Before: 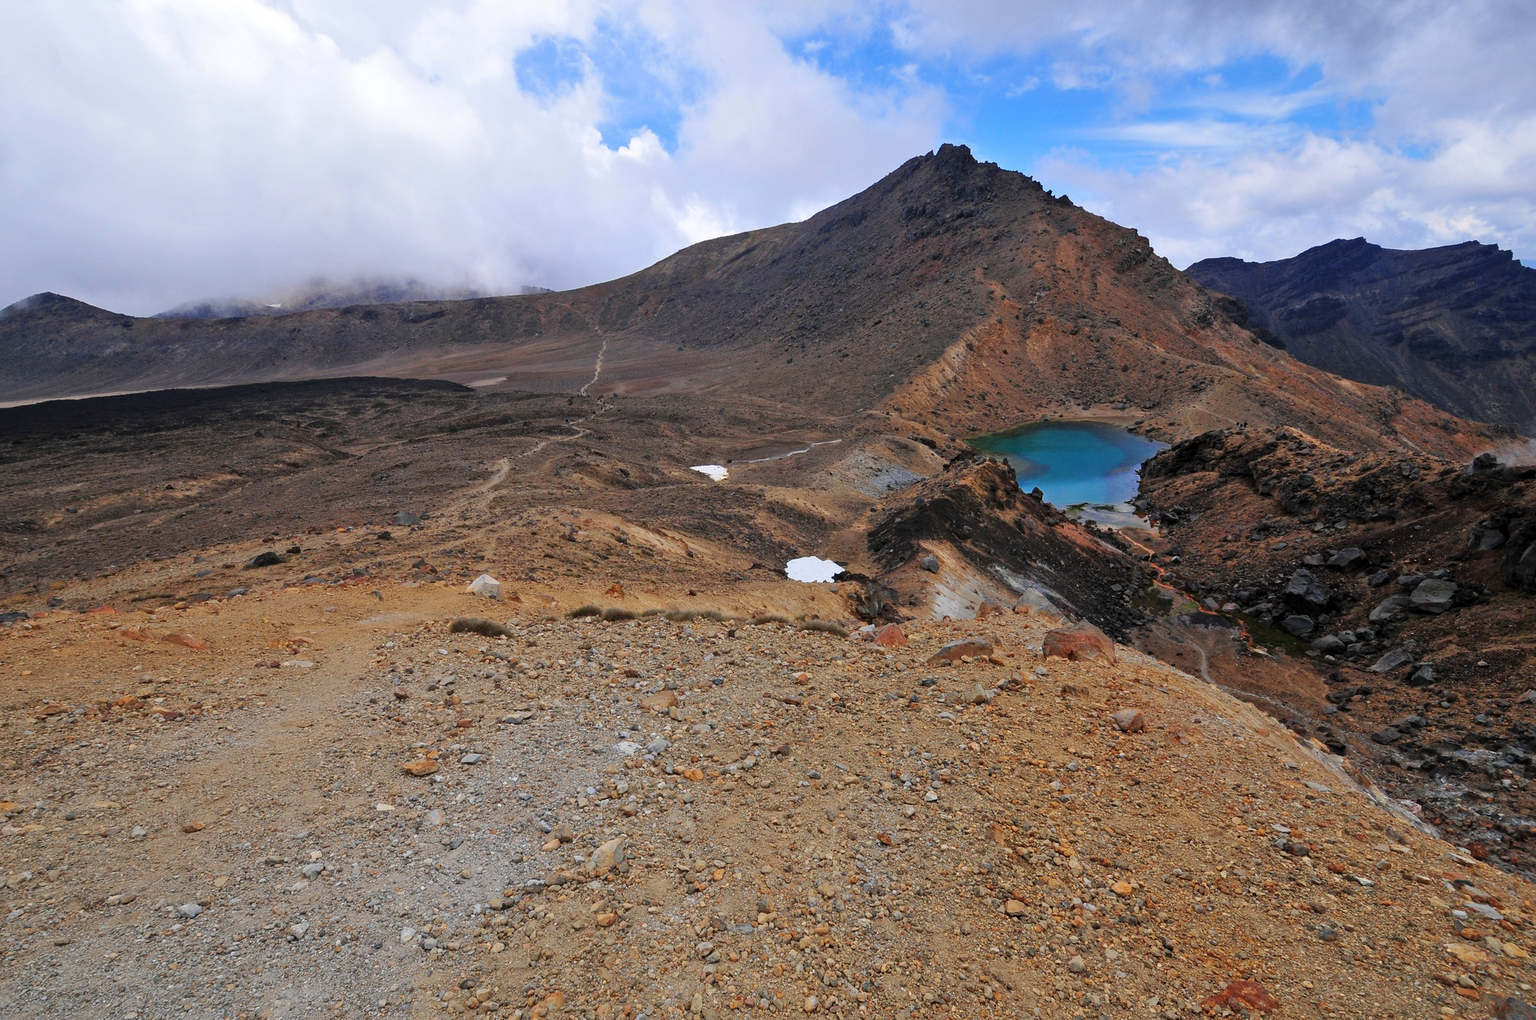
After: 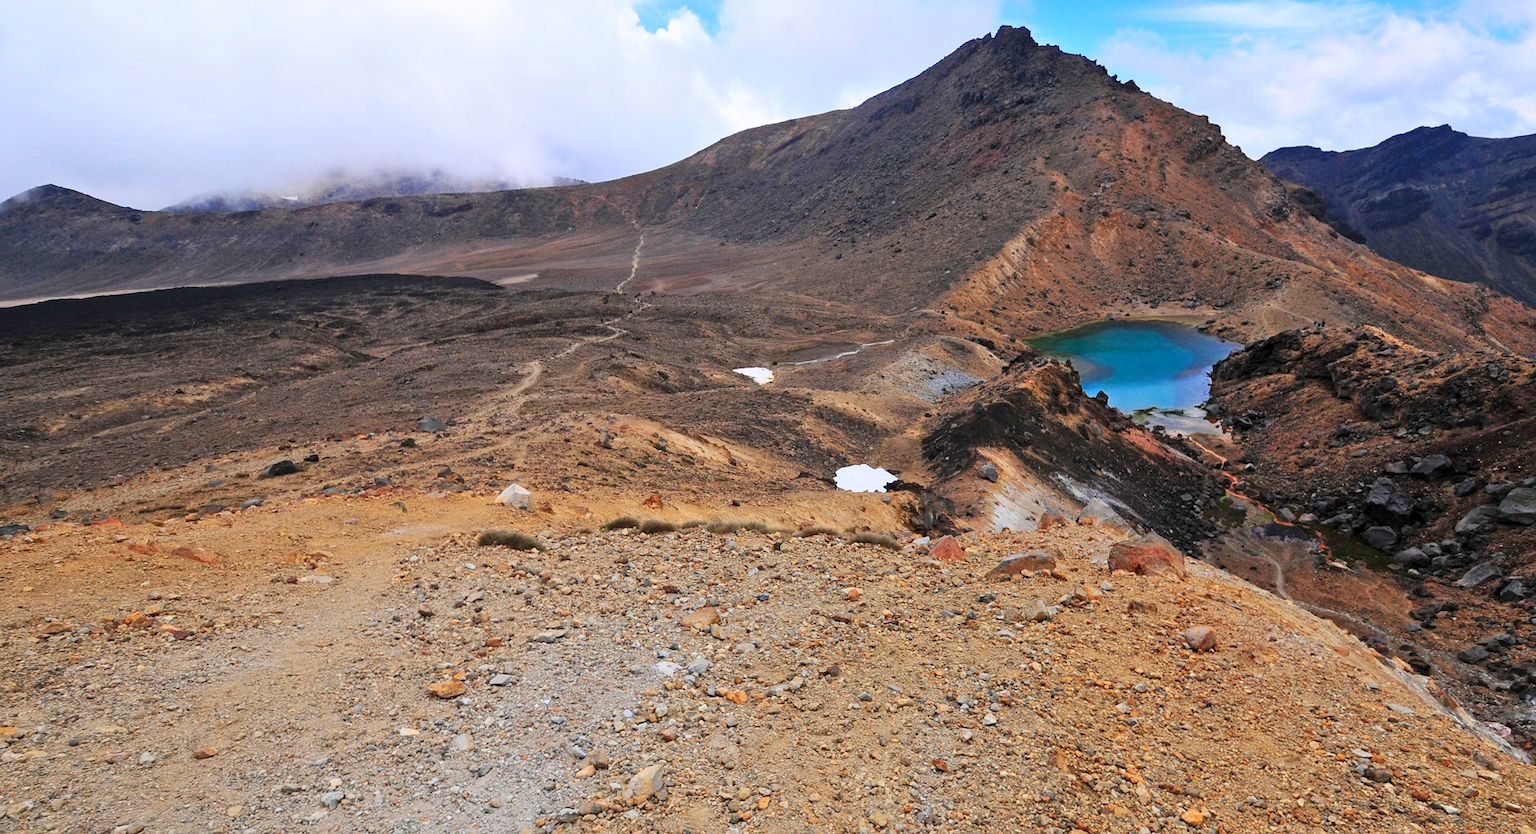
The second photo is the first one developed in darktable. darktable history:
crop and rotate: angle 0.055°, top 11.726%, right 5.798%, bottom 11.158%
contrast brightness saturation: contrast 0.204, brightness 0.163, saturation 0.224
